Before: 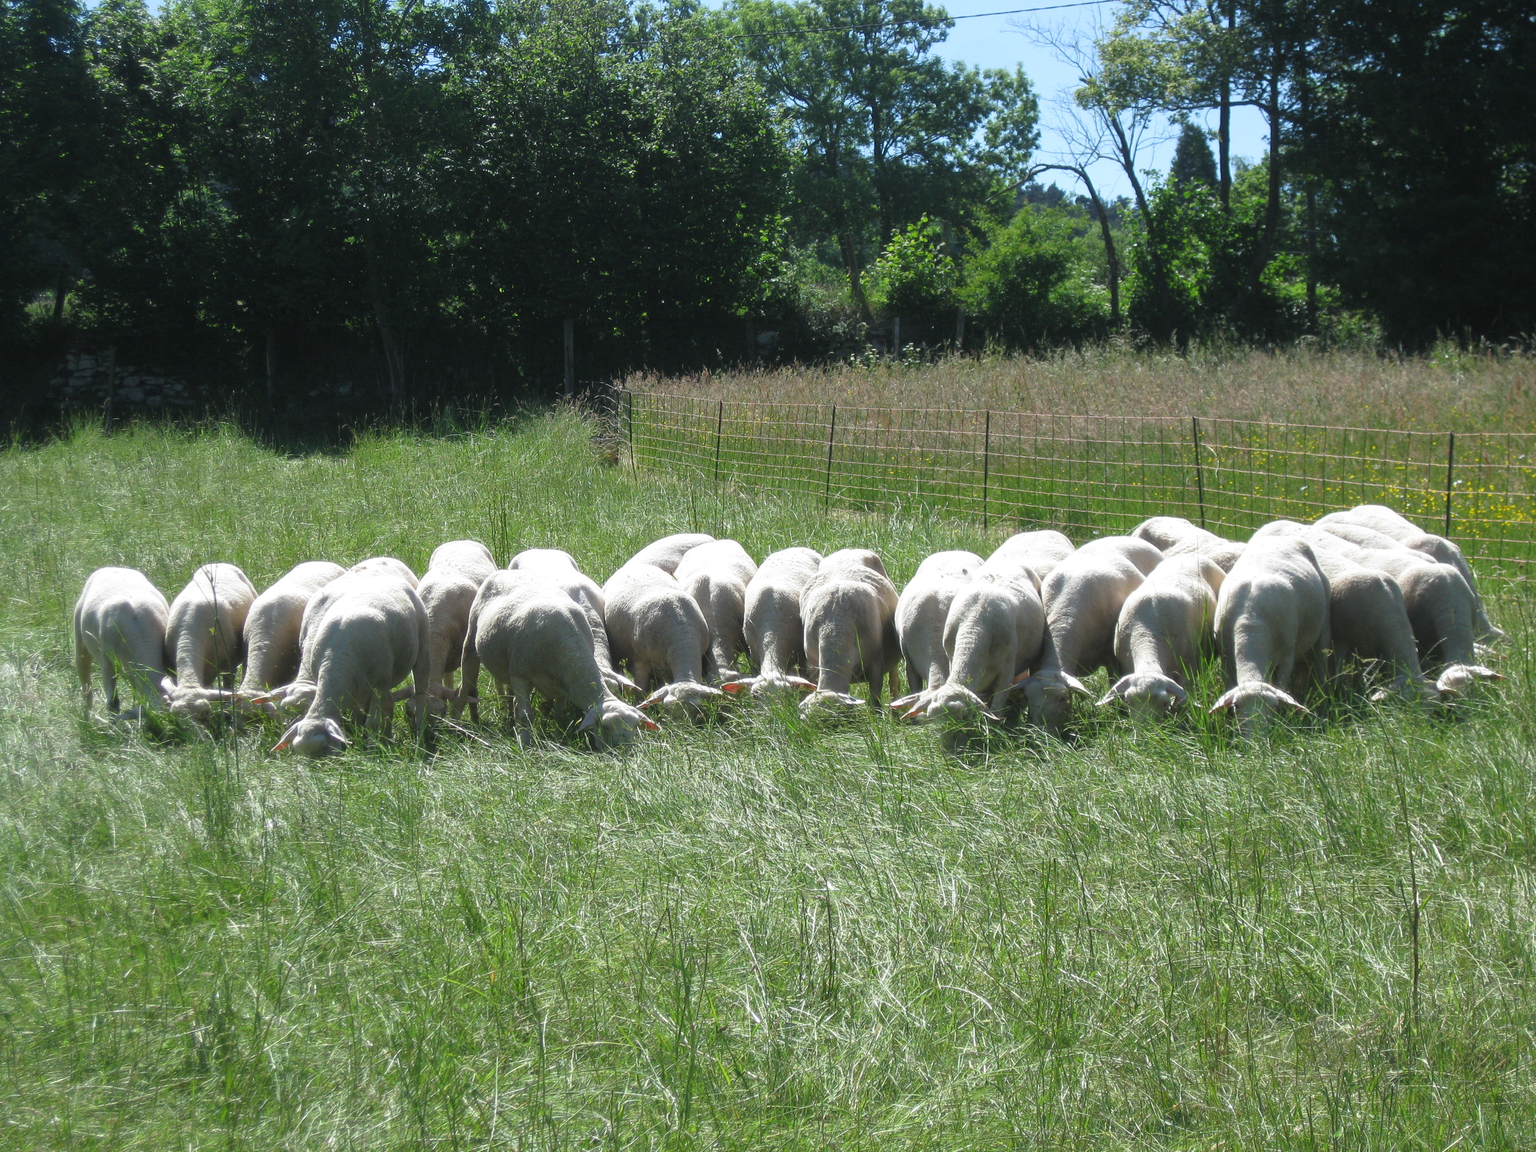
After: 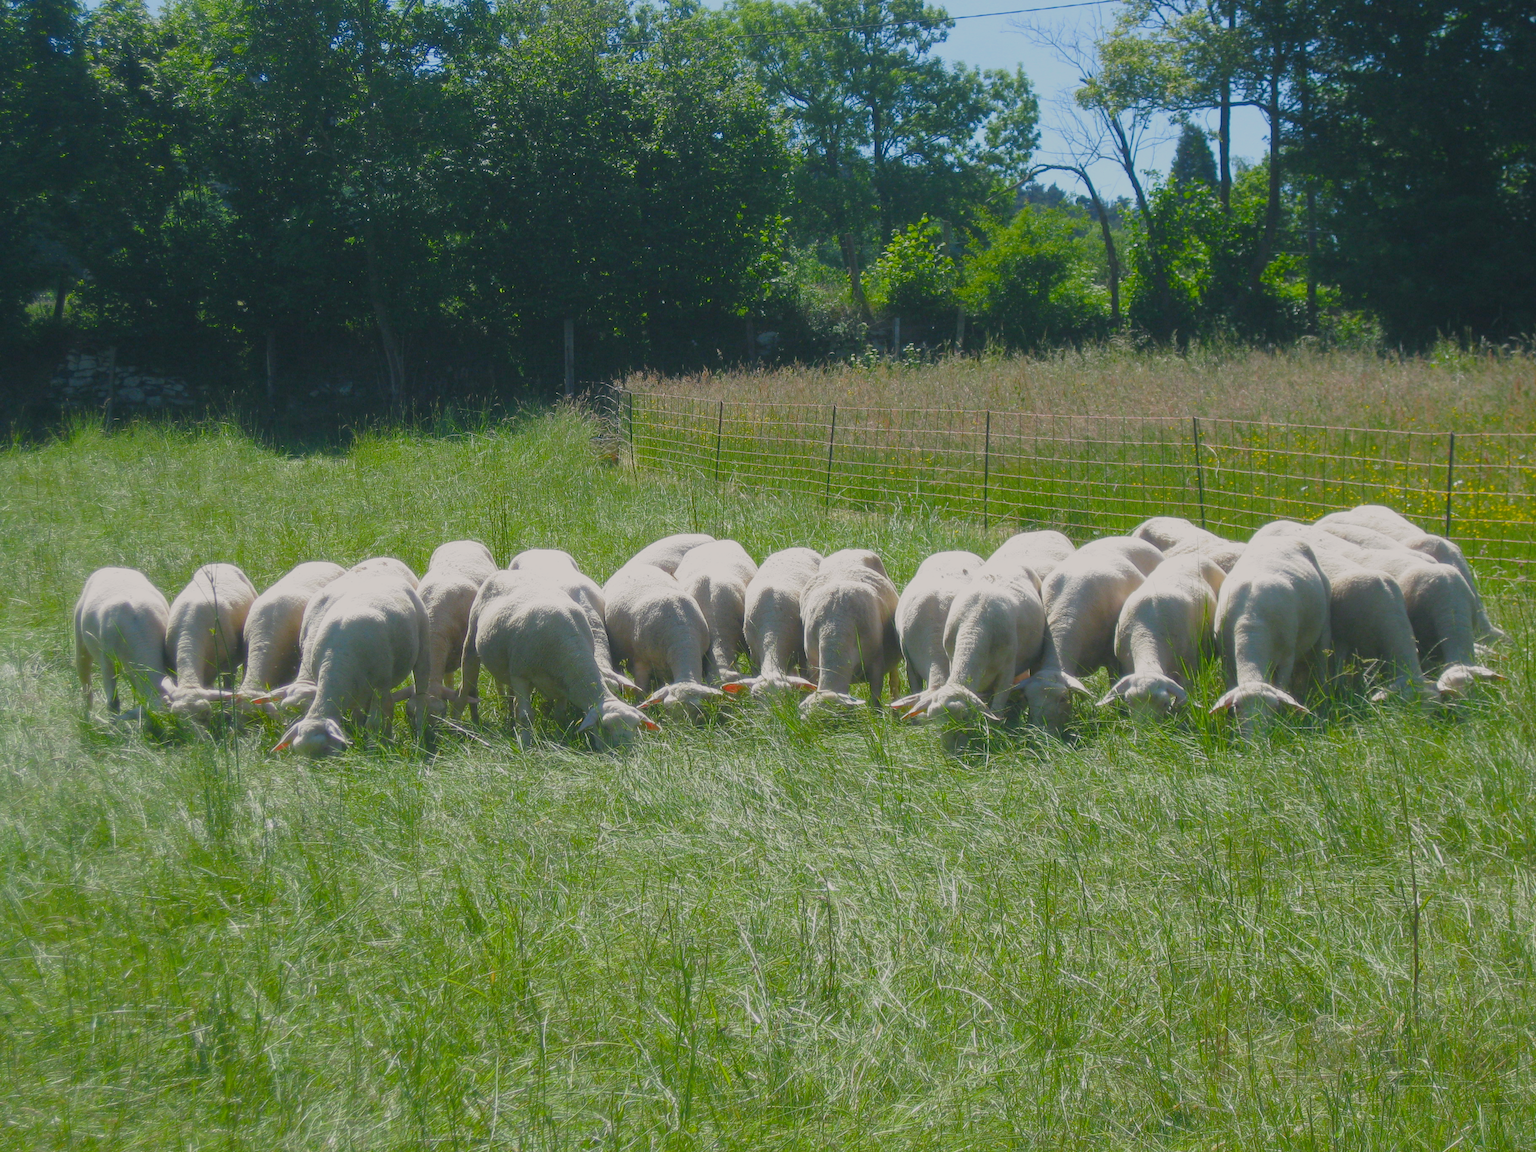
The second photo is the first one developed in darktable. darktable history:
color balance rgb: perceptual saturation grading › global saturation 36.542%, perceptual saturation grading › shadows 35.402%, contrast -29.534%
color correction: highlights a* 2.82, highlights b* 4.99, shadows a* -2.31, shadows b* -4.86, saturation 0.805
